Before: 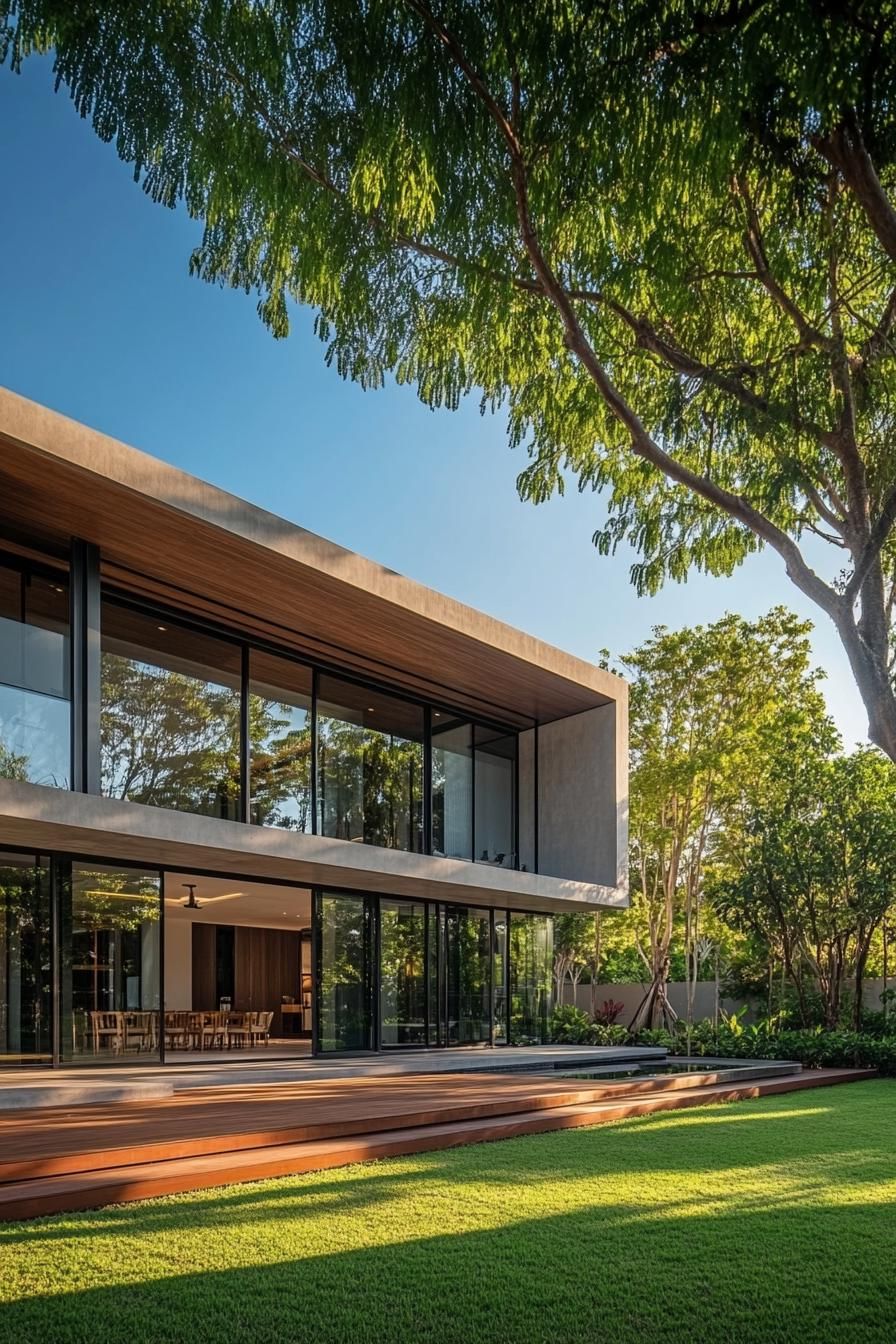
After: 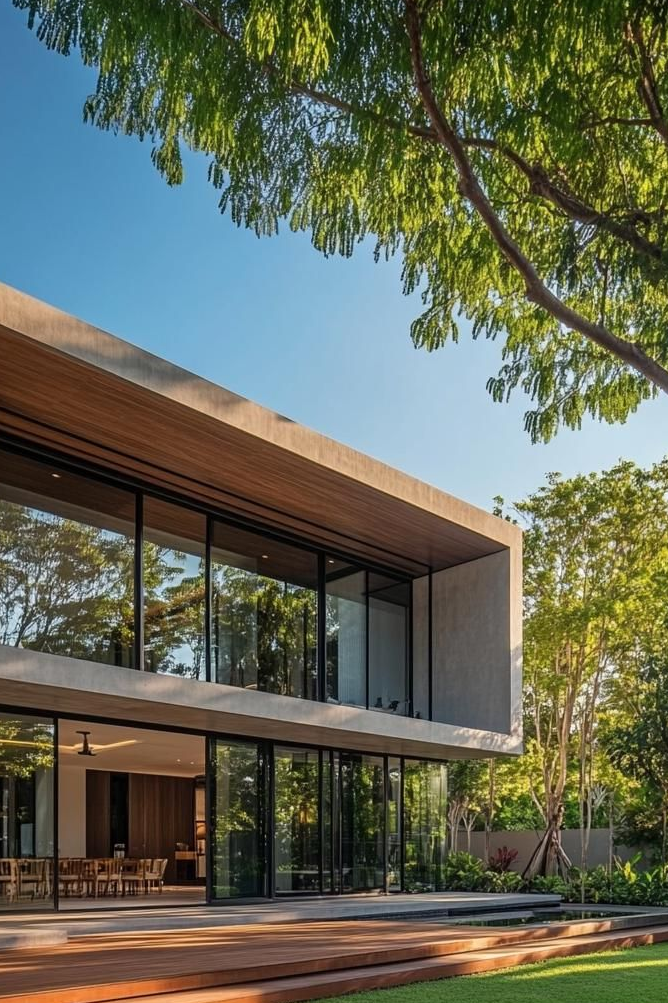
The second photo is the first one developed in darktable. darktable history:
crop and rotate: left 11.839%, top 11.455%, right 13.53%, bottom 13.898%
